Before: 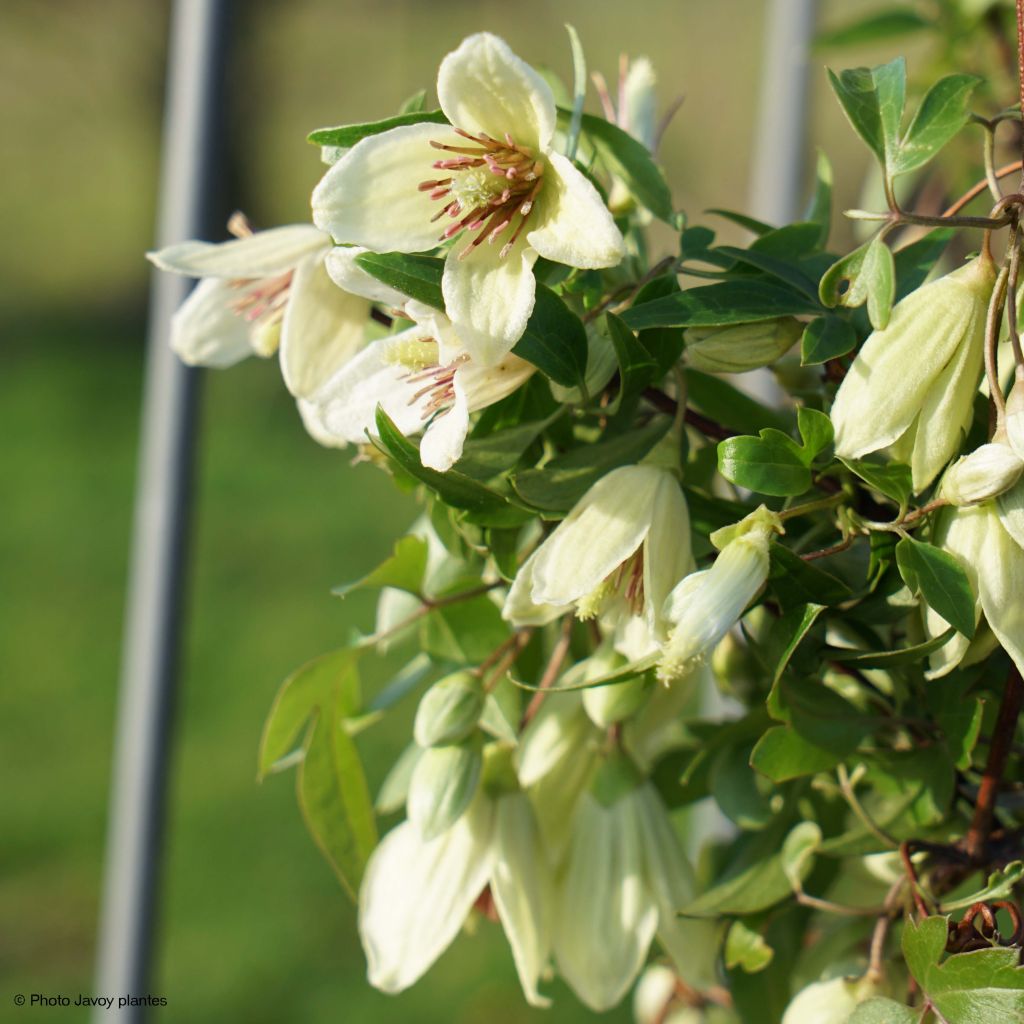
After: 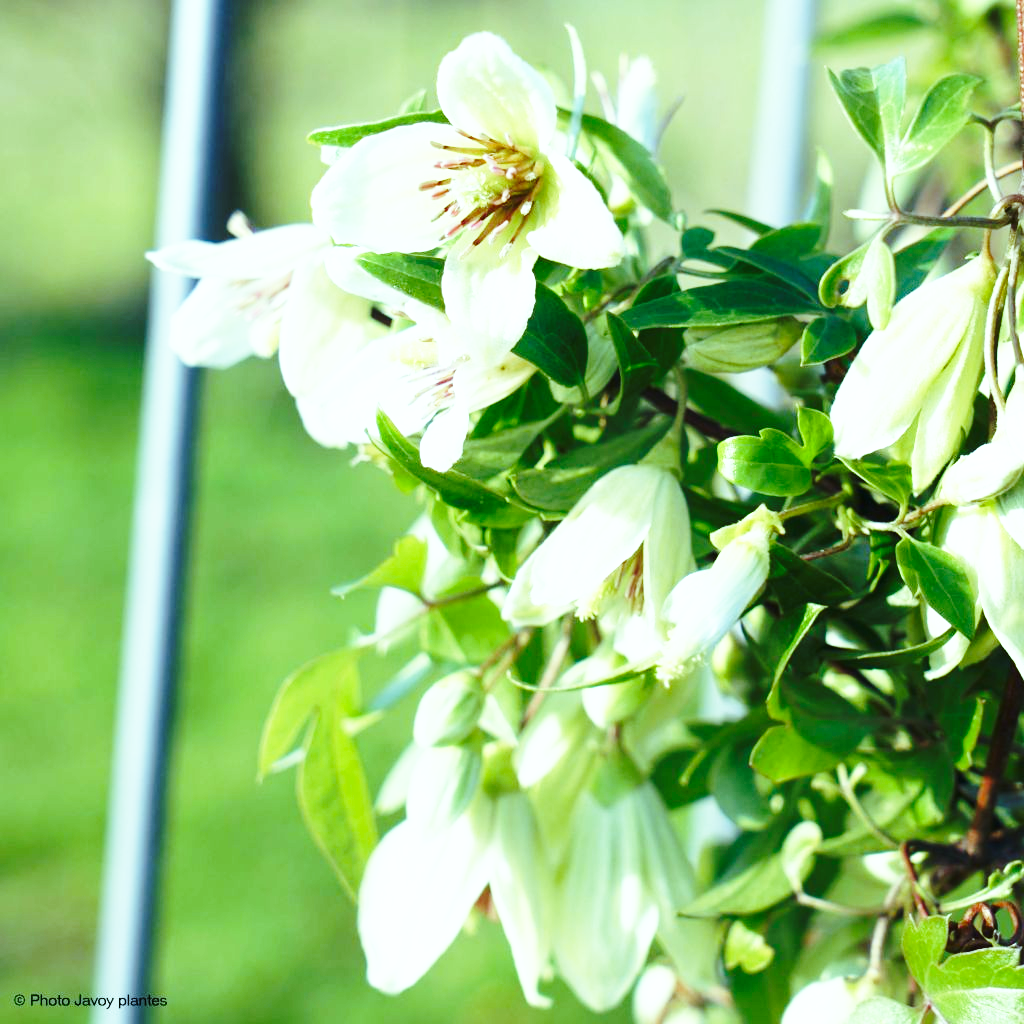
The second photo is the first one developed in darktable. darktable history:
exposure: exposure 0.559 EV, compensate highlight preservation false
base curve: curves: ch0 [(0, 0) (0.036, 0.037) (0.121, 0.228) (0.46, 0.76) (0.859, 0.983) (1, 1)], preserve colors none
color balance: mode lift, gamma, gain (sRGB), lift [0.997, 0.979, 1.021, 1.011], gamma [1, 1.084, 0.916, 0.998], gain [1, 0.87, 1.13, 1.101], contrast 4.55%, contrast fulcrum 38.24%, output saturation 104.09%
white balance: red 0.924, blue 1.095
local contrast: mode bilateral grid, contrast 100, coarseness 100, detail 91%, midtone range 0.2
